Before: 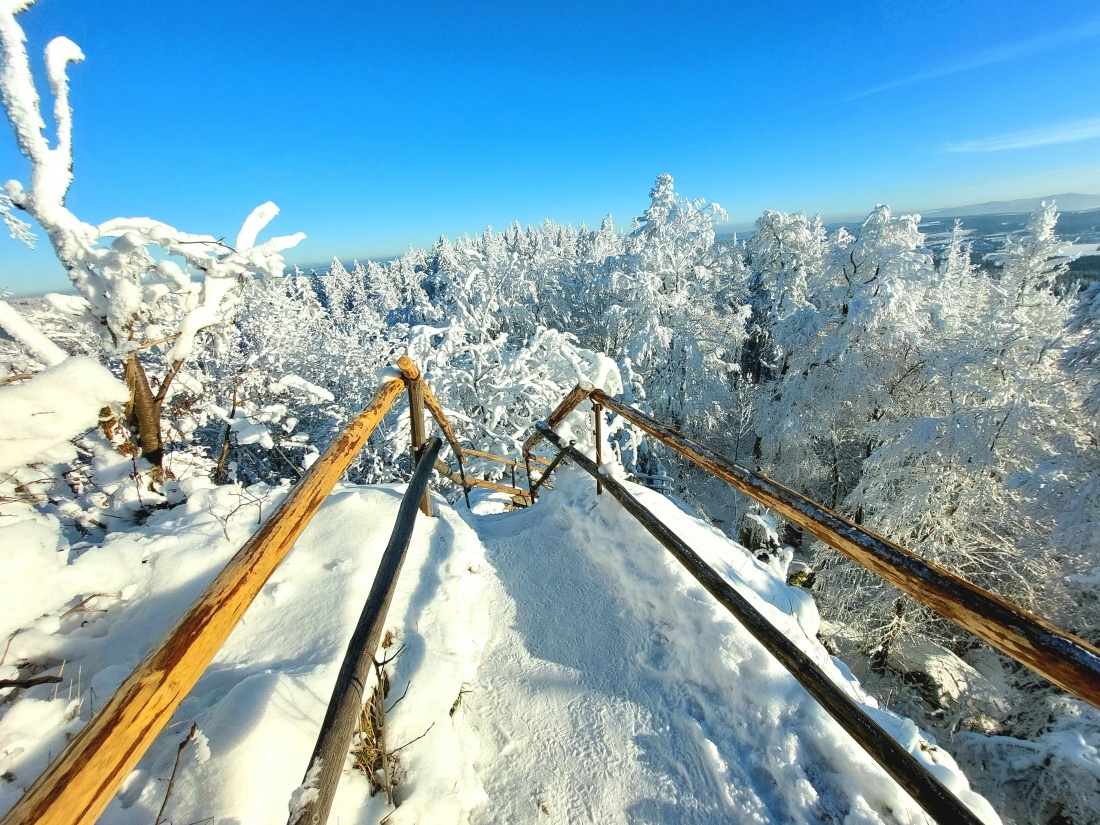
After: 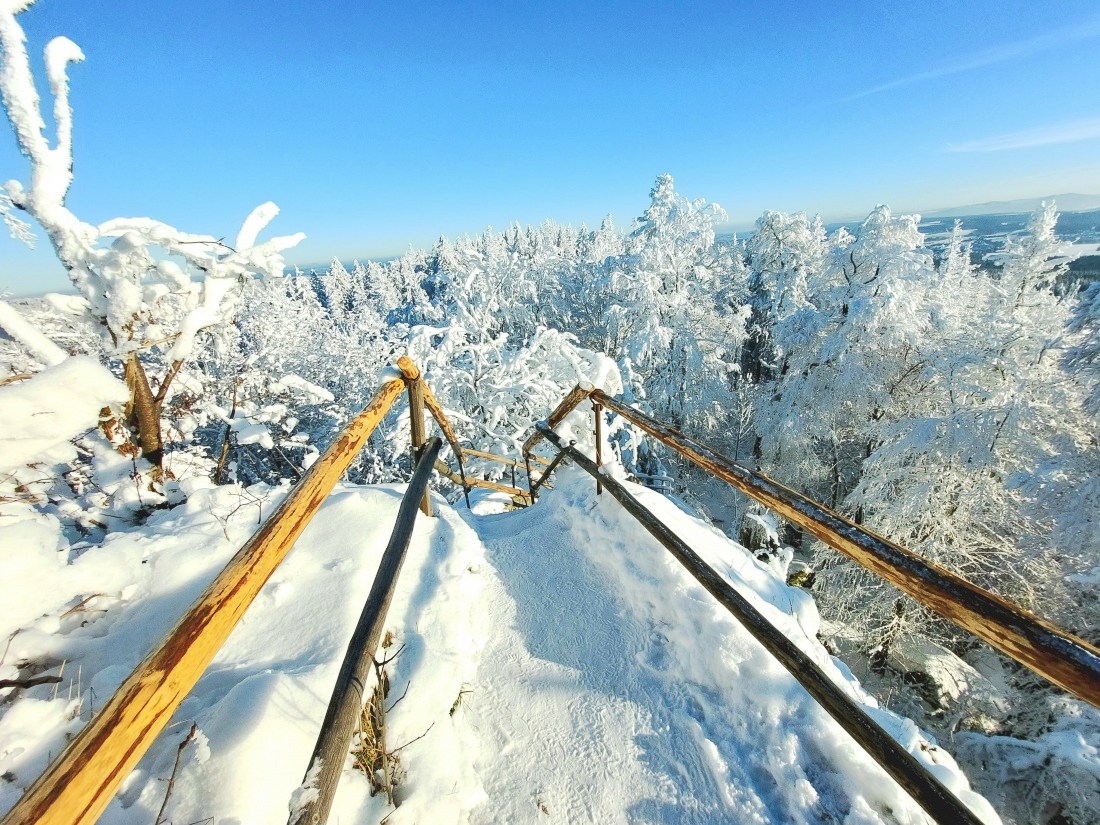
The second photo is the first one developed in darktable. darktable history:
color correction: highlights a* -0.245, highlights b* -0.078
tone curve: curves: ch0 [(0, 0) (0.003, 0.026) (0.011, 0.03) (0.025, 0.047) (0.044, 0.082) (0.069, 0.119) (0.1, 0.157) (0.136, 0.19) (0.177, 0.231) (0.224, 0.27) (0.277, 0.318) (0.335, 0.383) (0.399, 0.456) (0.468, 0.532) (0.543, 0.618) (0.623, 0.71) (0.709, 0.786) (0.801, 0.851) (0.898, 0.908) (1, 1)], preserve colors none
